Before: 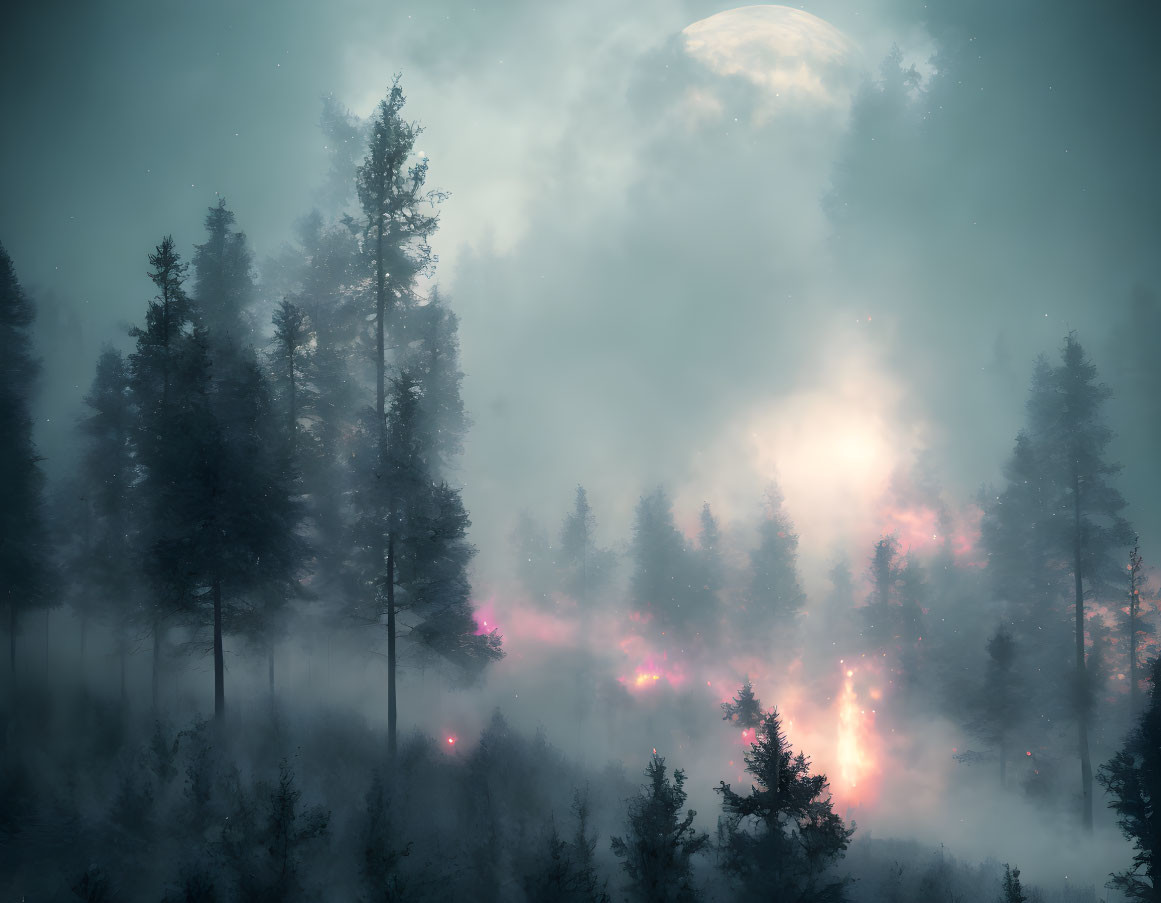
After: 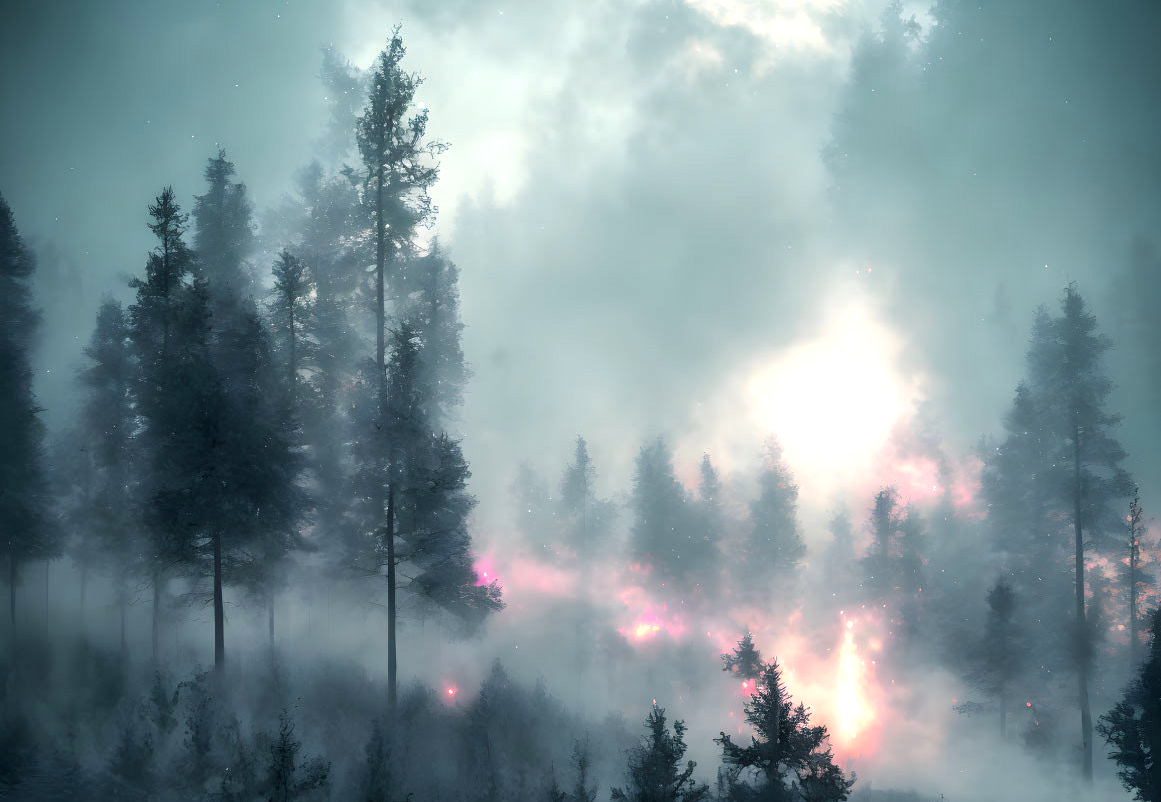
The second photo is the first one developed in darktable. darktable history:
shadows and highlights: shadows 36.66, highlights -27.04, soften with gaussian
exposure: black level correction 0, exposure 0.499 EV, compensate highlight preservation false
crop and rotate: top 5.459%, bottom 5.651%
local contrast: on, module defaults
